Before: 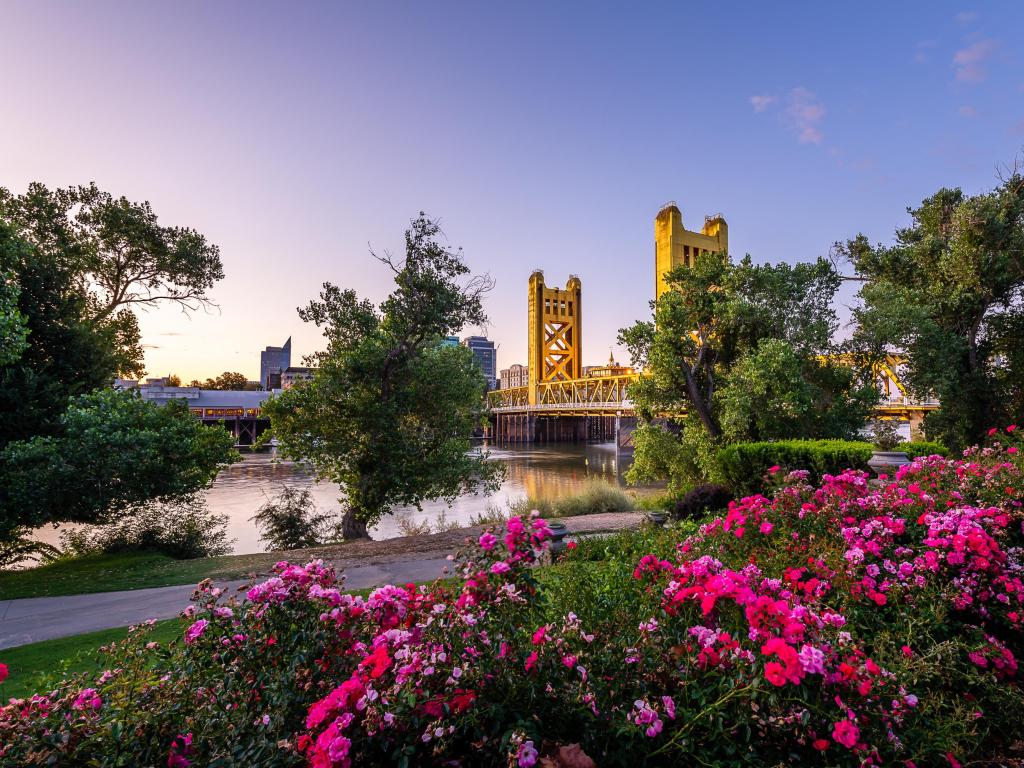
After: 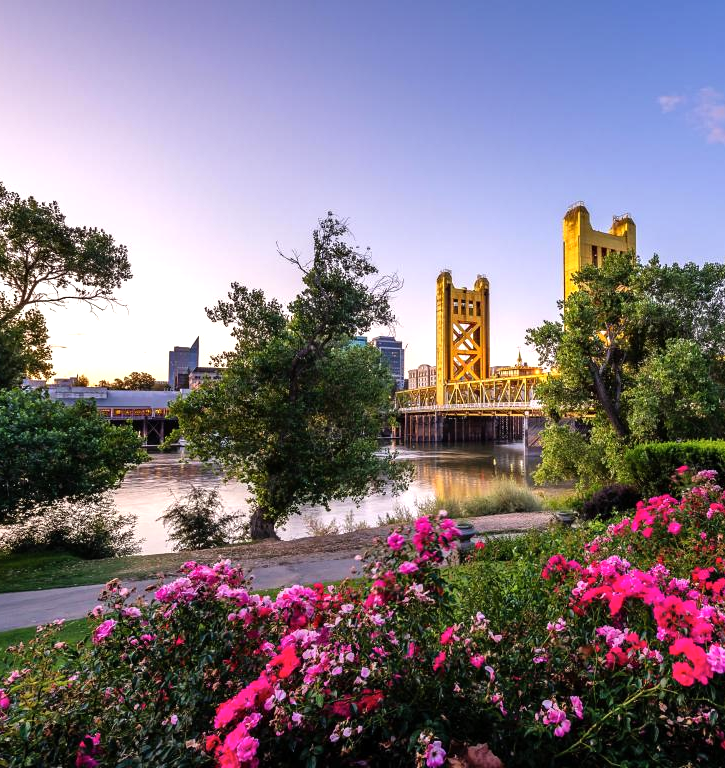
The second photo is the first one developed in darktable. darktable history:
base curve: curves: ch0 [(0, 0) (0.472, 0.455) (1, 1)]
tone equalizer: -8 EV -0.39 EV, -7 EV -0.386 EV, -6 EV -0.337 EV, -5 EV -0.202 EV, -3 EV 0.238 EV, -2 EV 0.328 EV, -1 EV 0.383 EV, +0 EV 0.421 EV
crop and rotate: left 9.049%, right 20.148%
shadows and highlights: shadows 36.1, highlights -34.81, soften with gaussian
